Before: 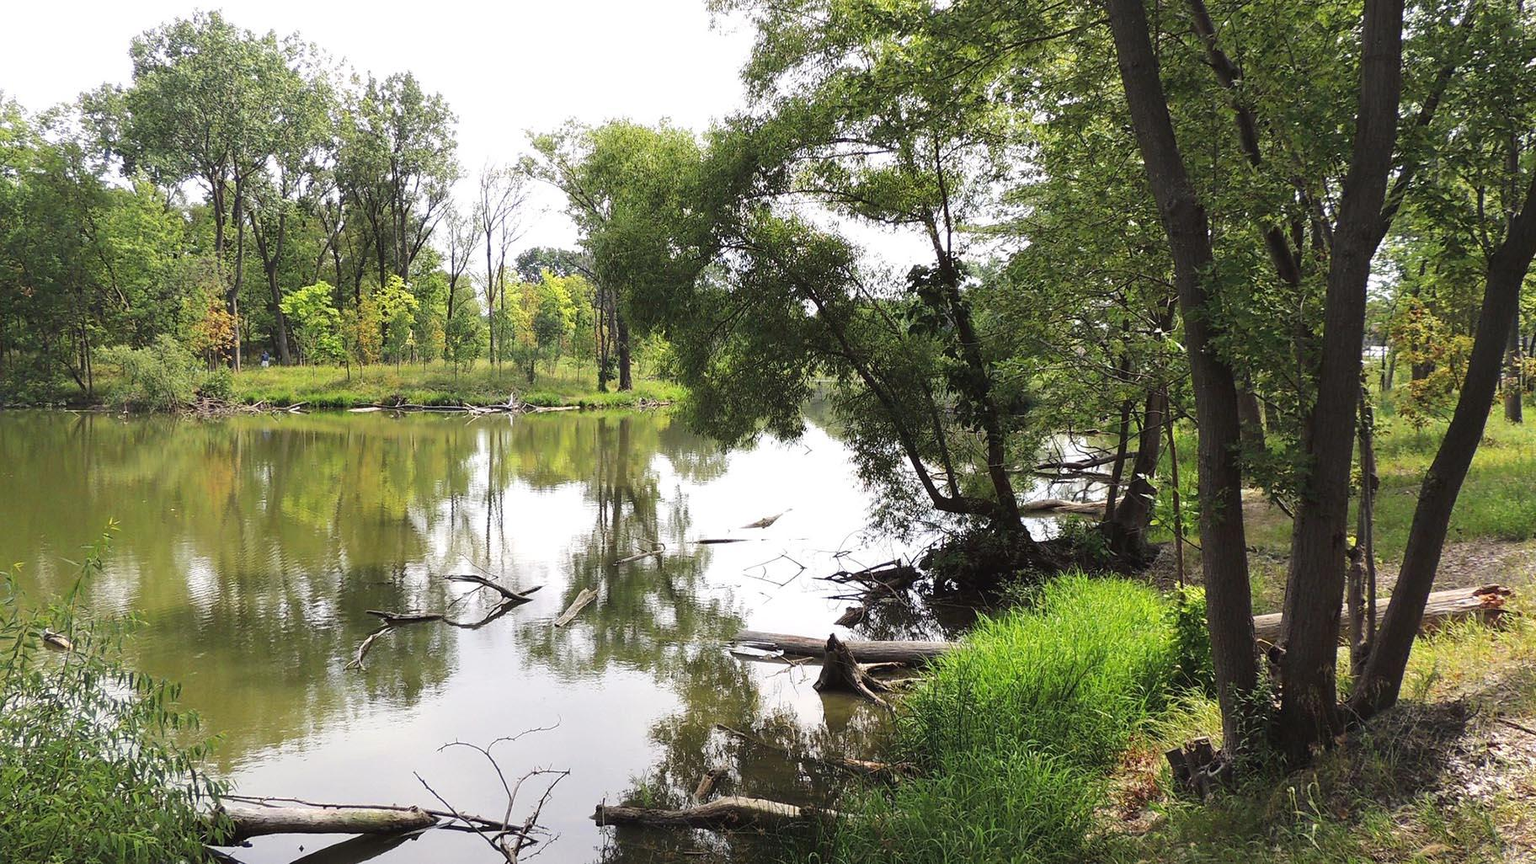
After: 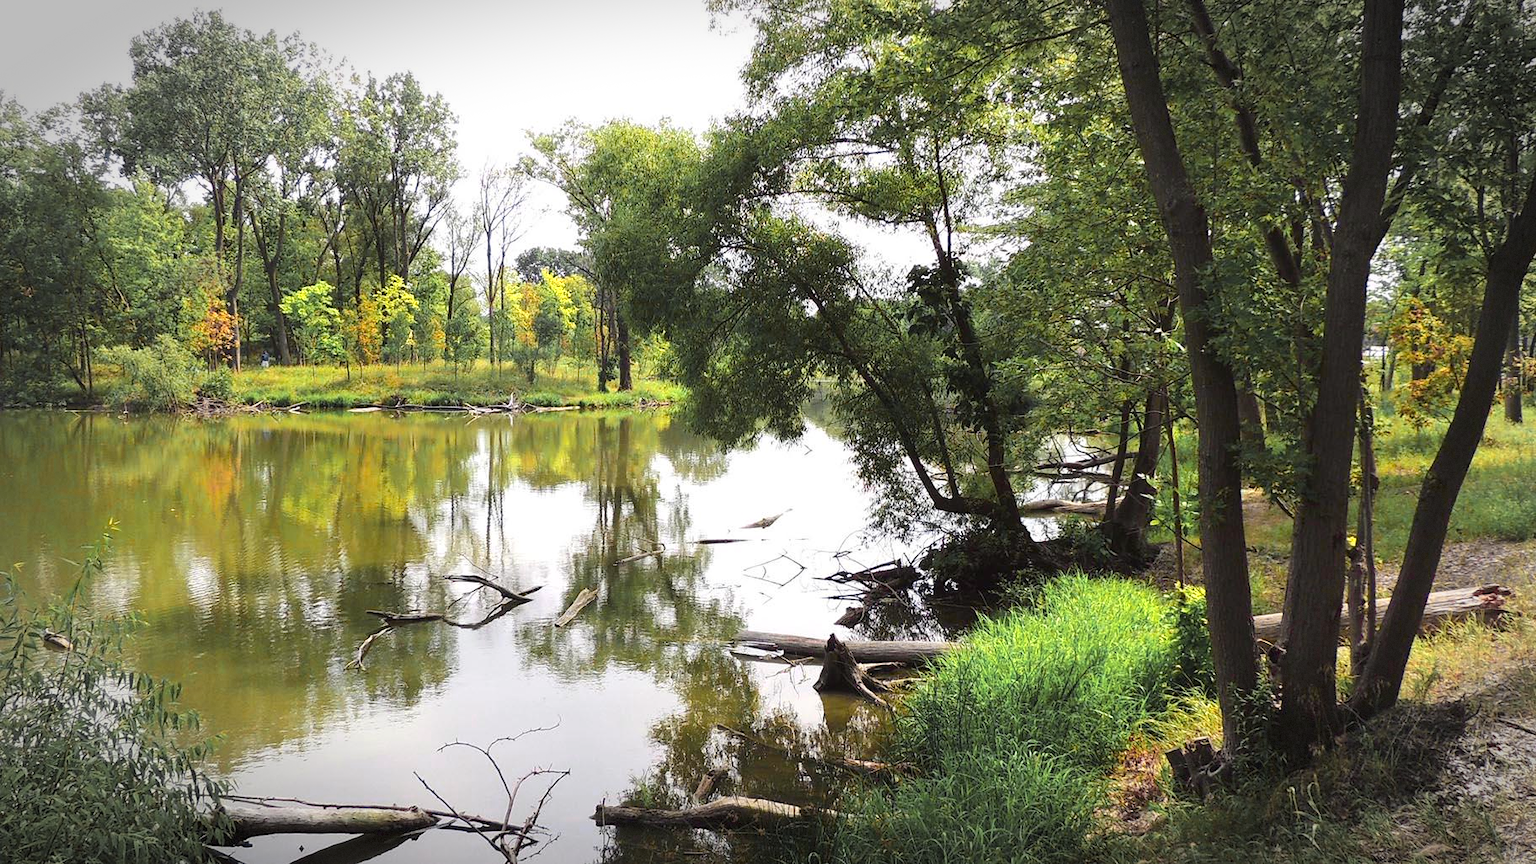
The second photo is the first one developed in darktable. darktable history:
vignetting: automatic ratio true, dithering 8-bit output
color zones: curves: ch0 [(0.257, 0.558) (0.75, 0.565)]; ch1 [(0.004, 0.857) (0.14, 0.416) (0.257, 0.695) (0.442, 0.032) (0.736, 0.266) (0.891, 0.741)]; ch2 [(0, 0.623) (0.112, 0.436) (0.271, 0.474) (0.516, 0.64) (0.743, 0.286)]
